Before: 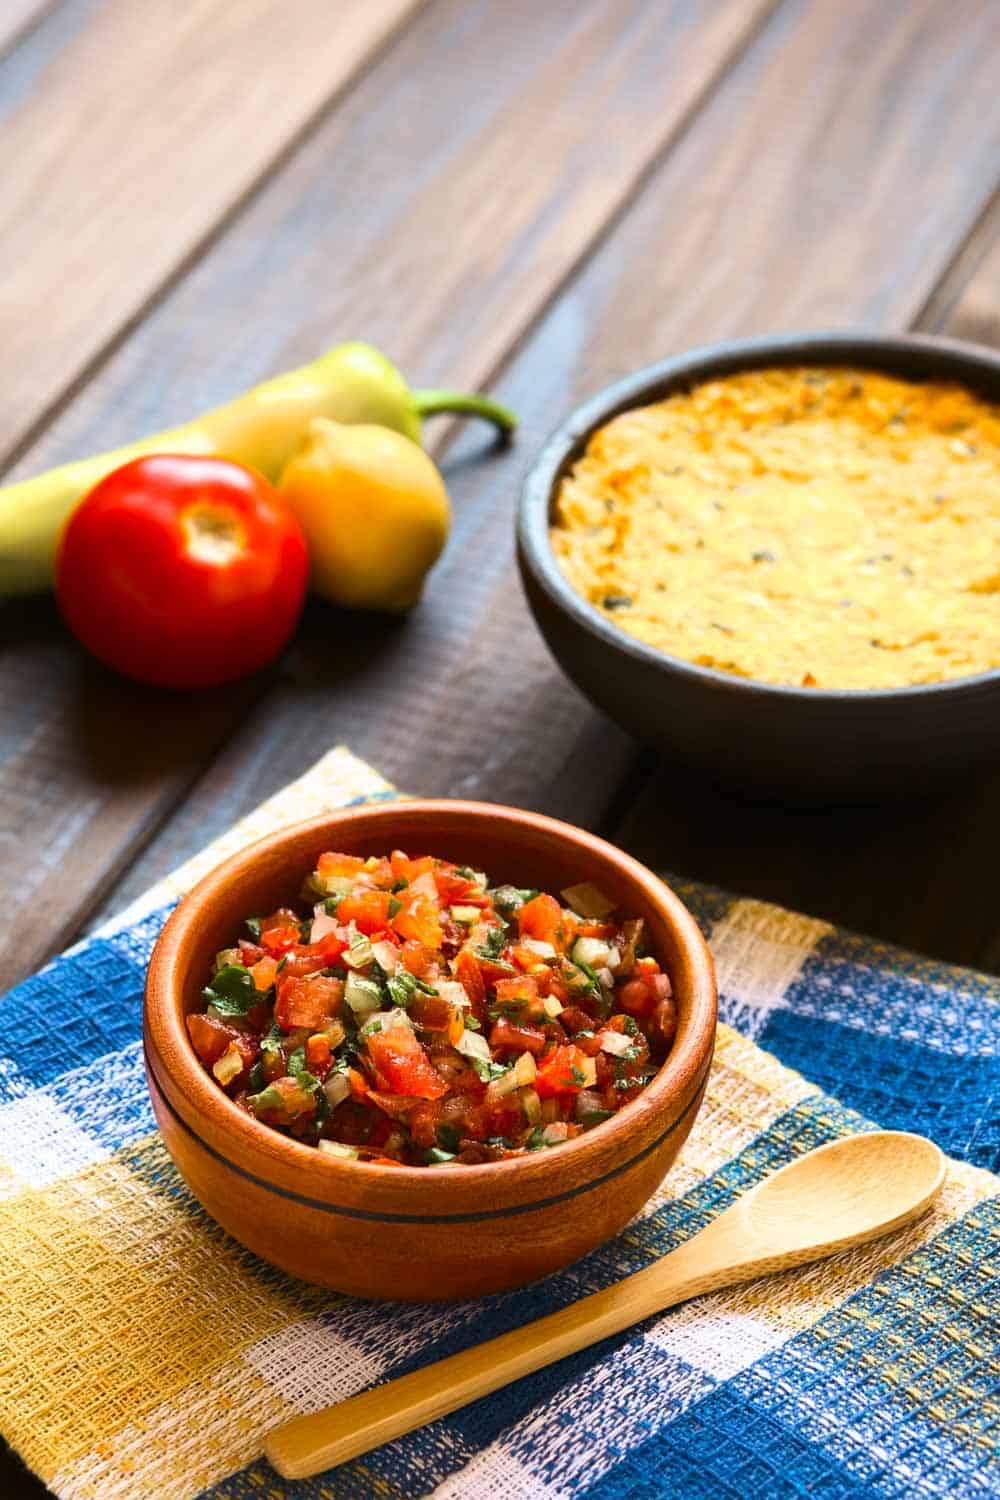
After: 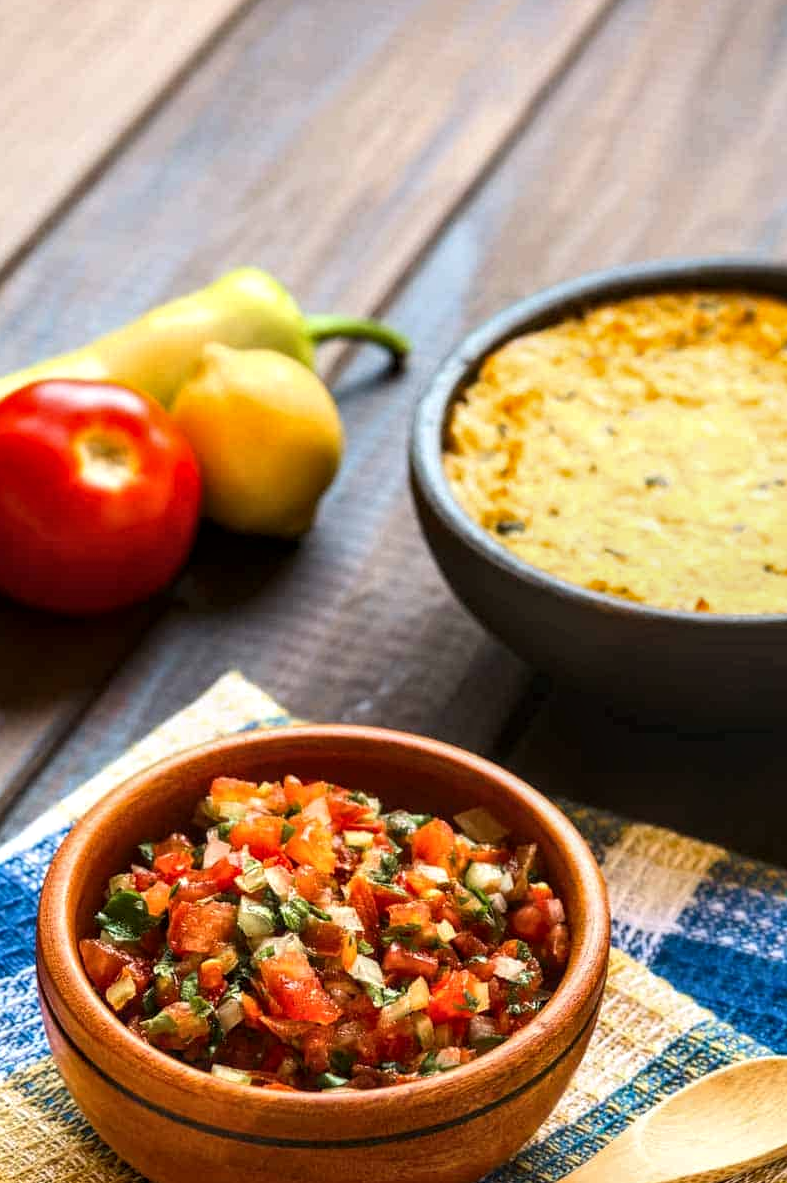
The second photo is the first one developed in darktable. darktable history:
crop and rotate: left 10.751%, top 5.025%, right 10.456%, bottom 16.076%
local contrast: detail 130%
